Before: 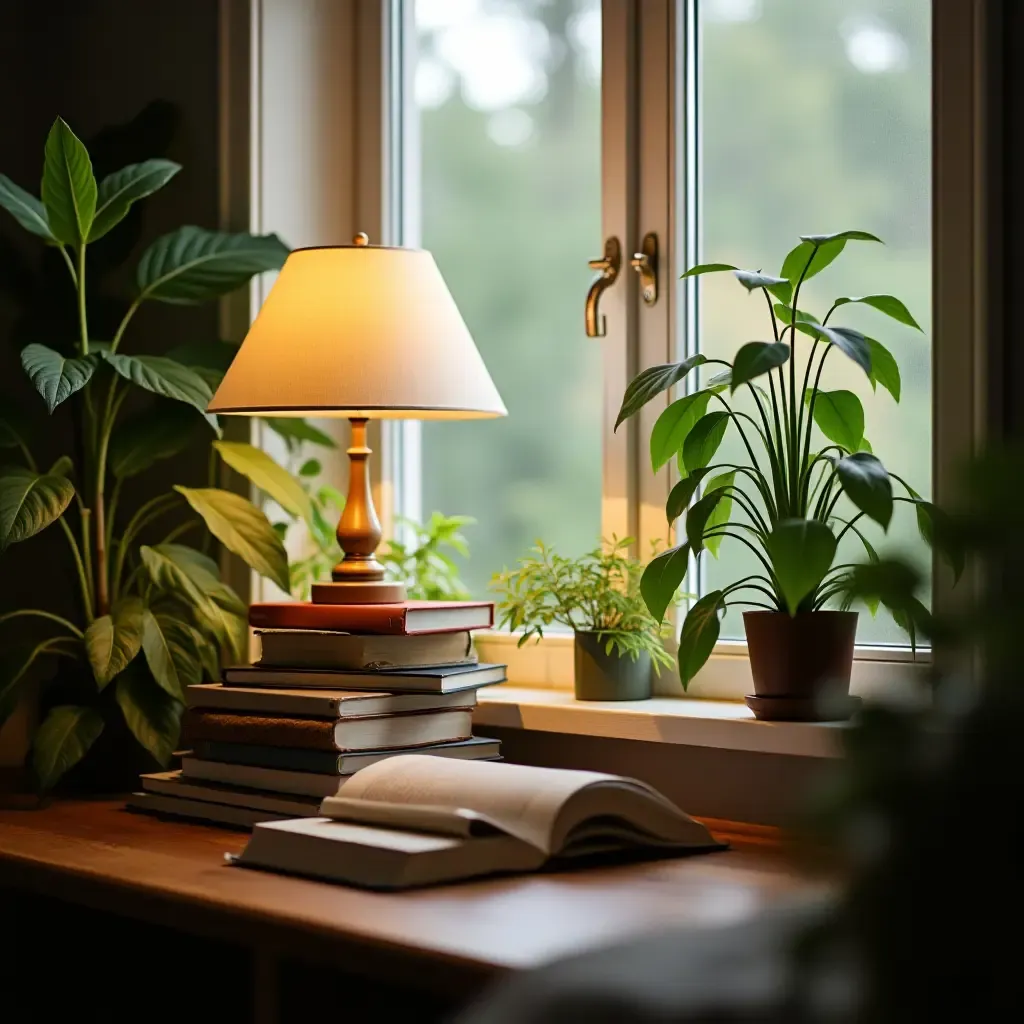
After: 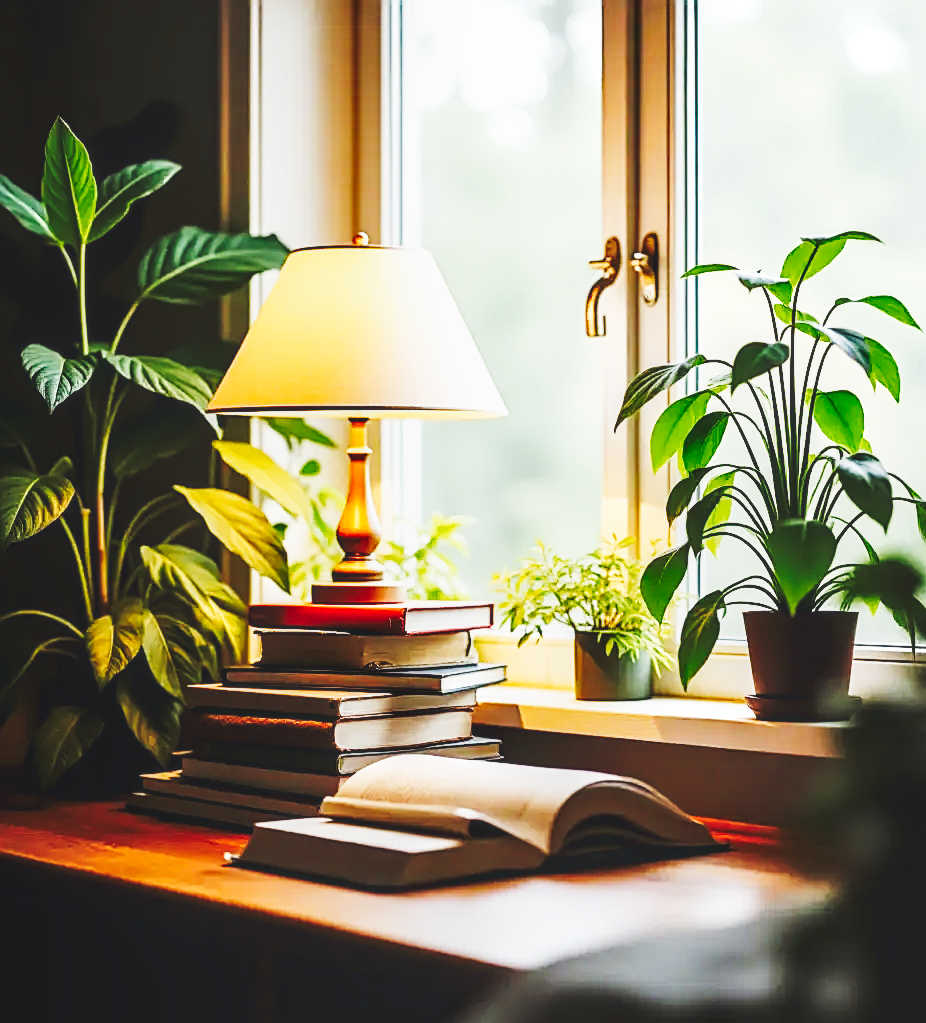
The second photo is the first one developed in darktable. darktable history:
base curve: curves: ch0 [(0, 0.003) (0.001, 0.002) (0.006, 0.004) (0.02, 0.022) (0.048, 0.086) (0.094, 0.234) (0.162, 0.431) (0.258, 0.629) (0.385, 0.8) (0.548, 0.918) (0.751, 0.988) (1, 1)], preserve colors none
local contrast: on, module defaults
crop: right 9.495%, bottom 0.045%
sharpen: on, module defaults
tone curve: curves: ch0 [(0, 0) (0.003, 0.077) (0.011, 0.089) (0.025, 0.105) (0.044, 0.122) (0.069, 0.134) (0.1, 0.151) (0.136, 0.171) (0.177, 0.198) (0.224, 0.23) (0.277, 0.273) (0.335, 0.343) (0.399, 0.422) (0.468, 0.508) (0.543, 0.601) (0.623, 0.695) (0.709, 0.782) (0.801, 0.866) (0.898, 0.934) (1, 1)], preserve colors none
